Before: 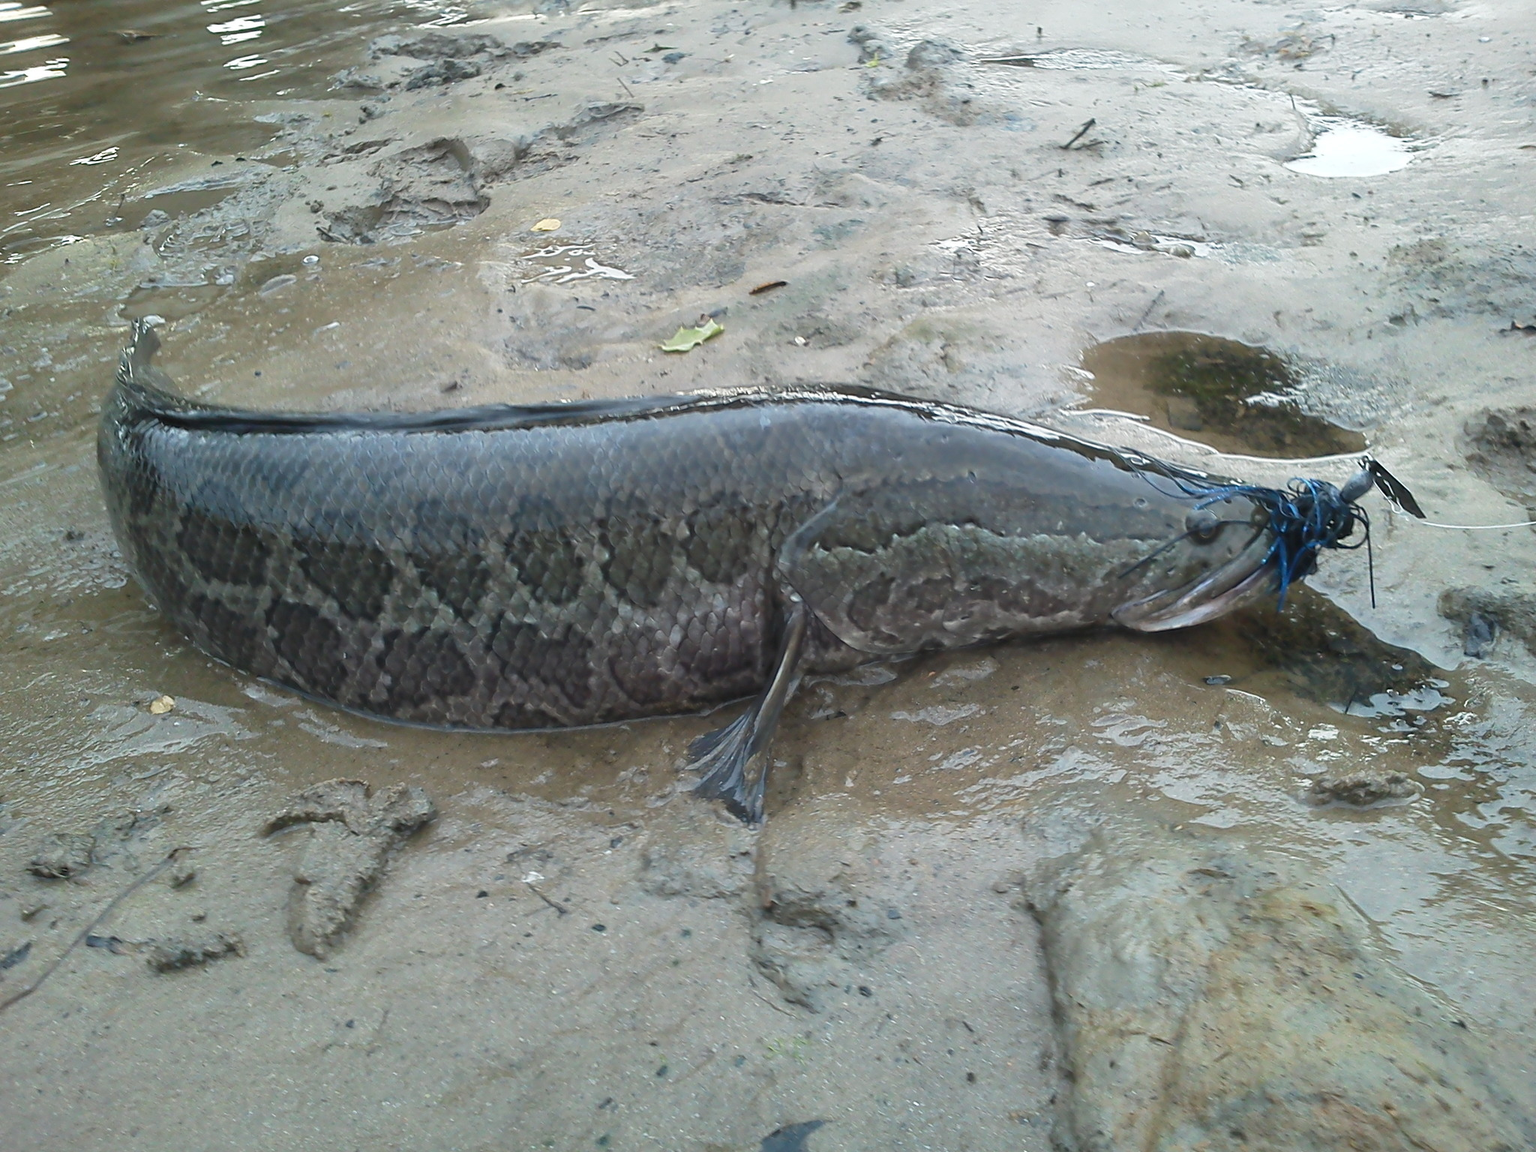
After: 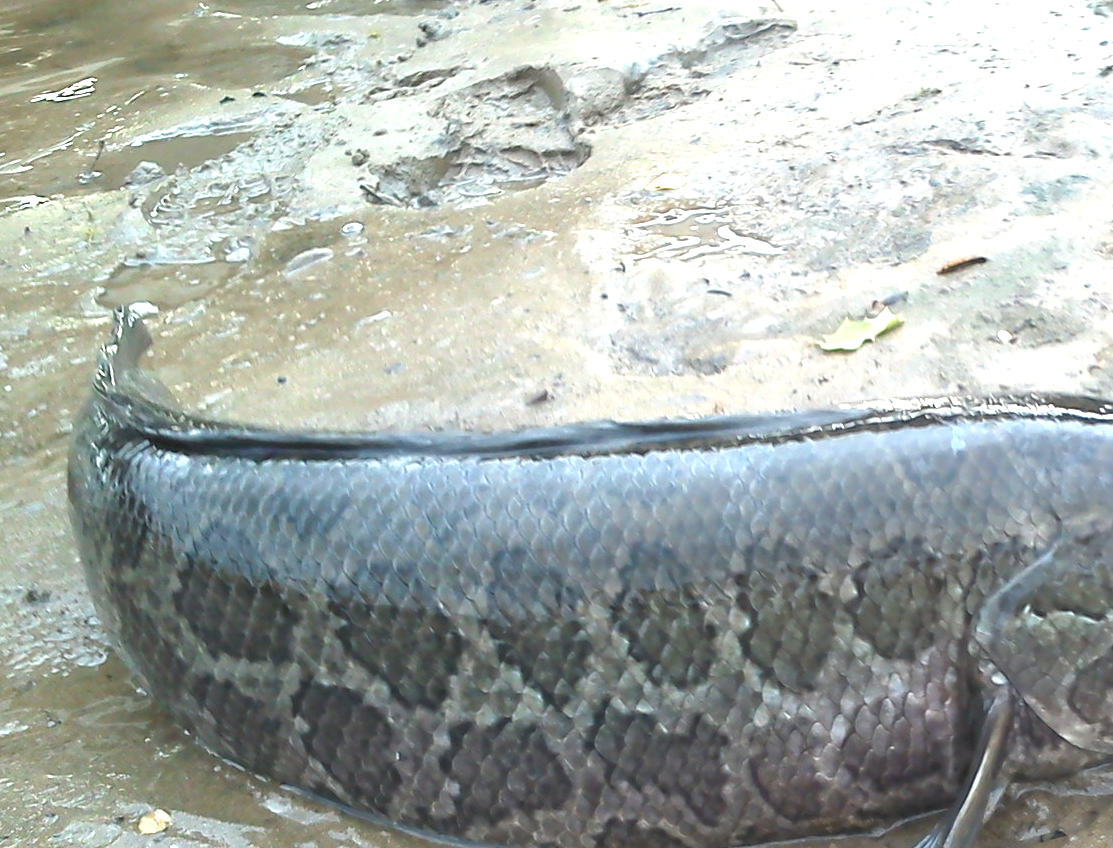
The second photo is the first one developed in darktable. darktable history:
exposure: black level correction 0, exposure 1.098 EV, compensate exposure bias true, compensate highlight preservation false
crop and rotate: left 3.028%, top 7.703%, right 42.625%, bottom 37.067%
